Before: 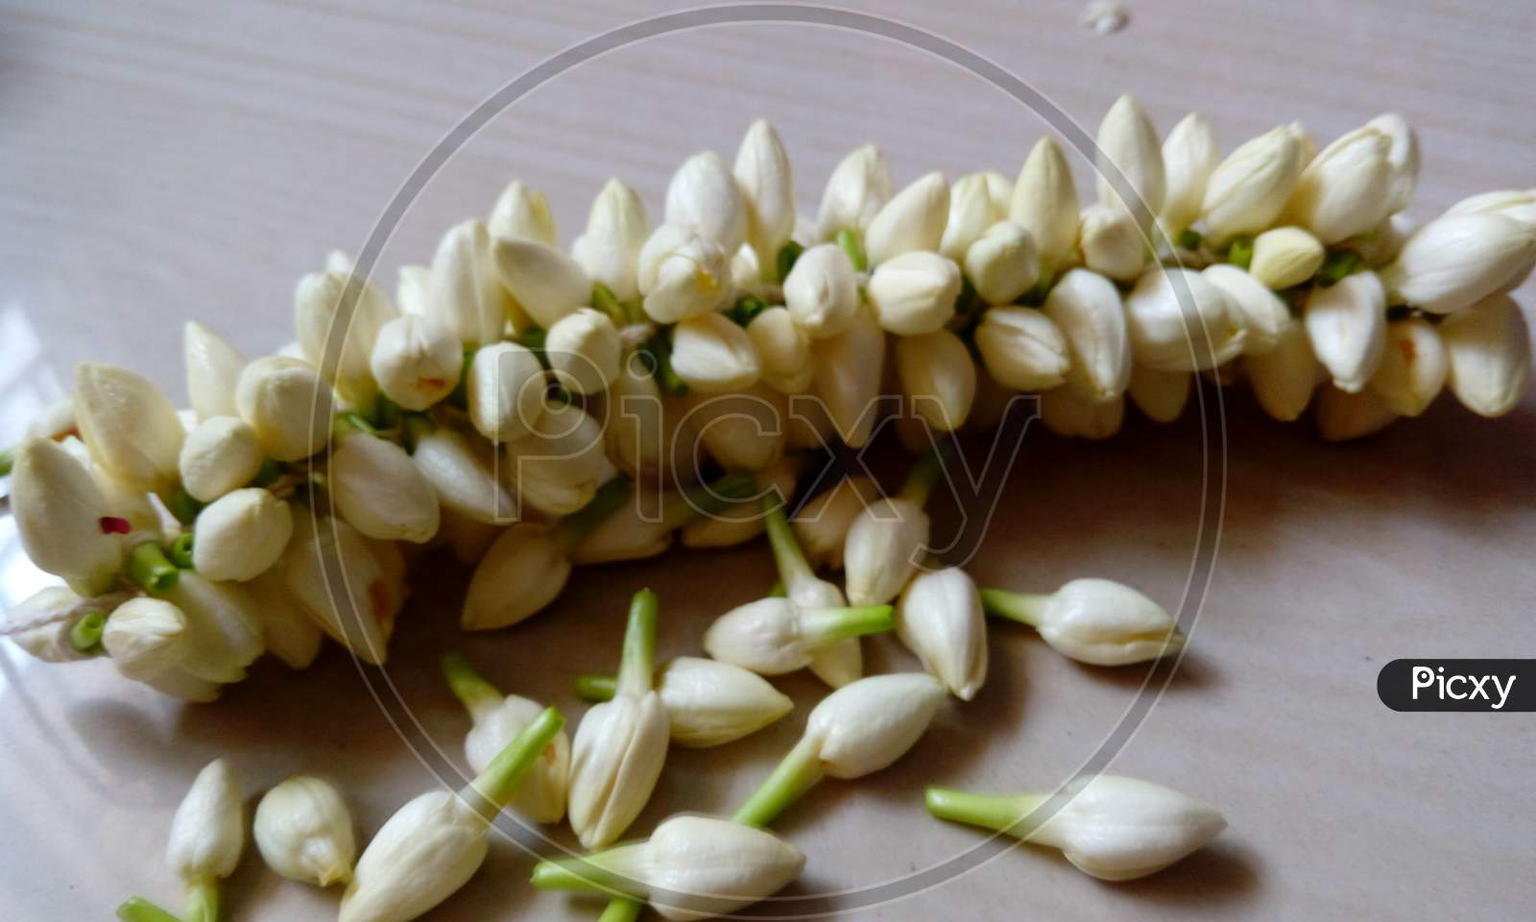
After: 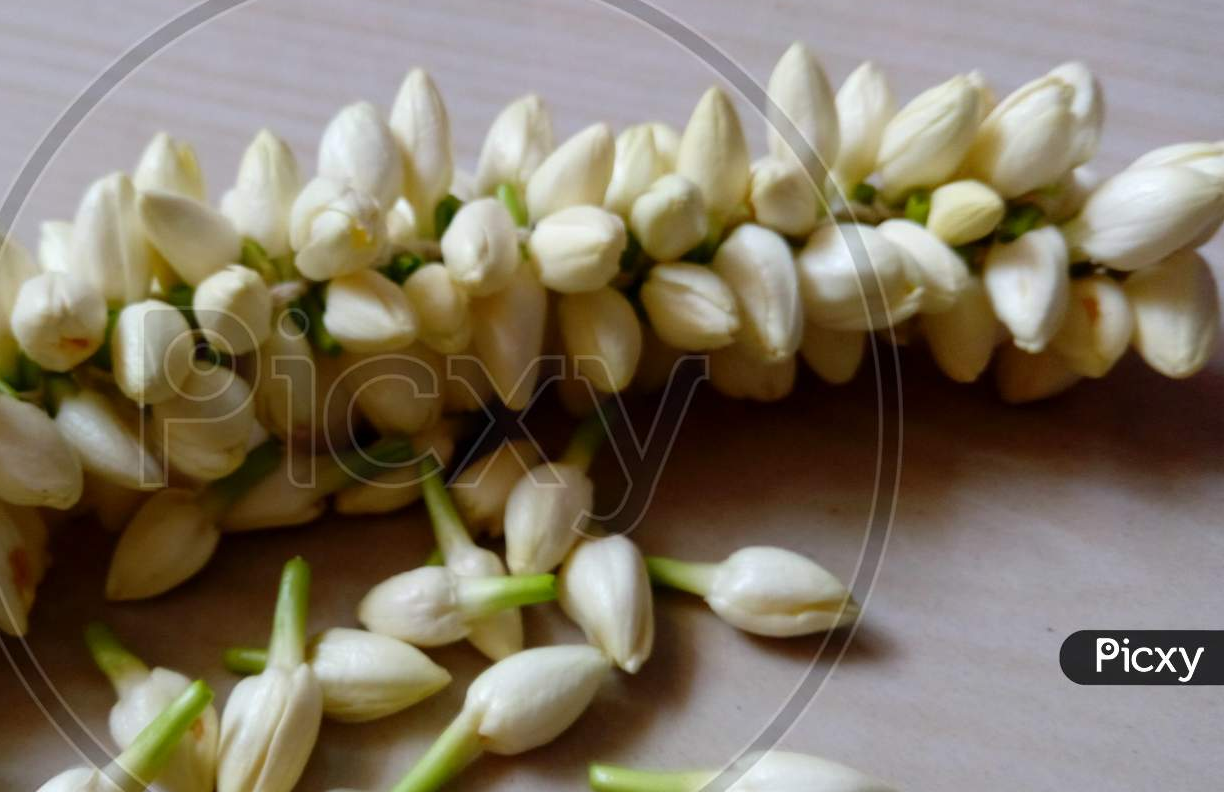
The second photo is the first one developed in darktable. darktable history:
crop: left 23.44%, top 5.869%, bottom 11.628%
